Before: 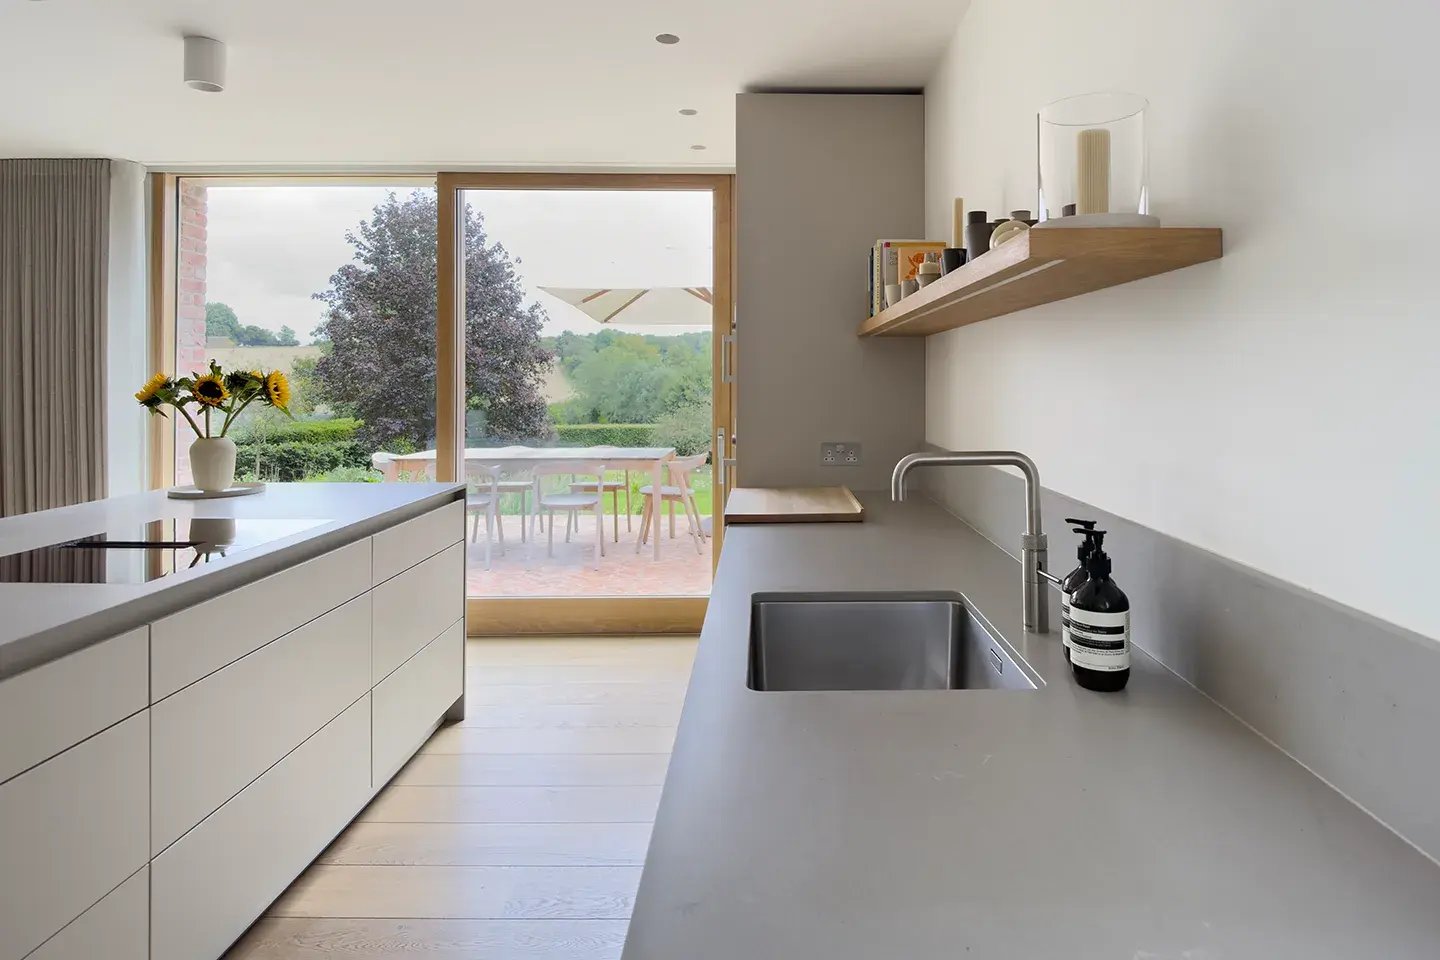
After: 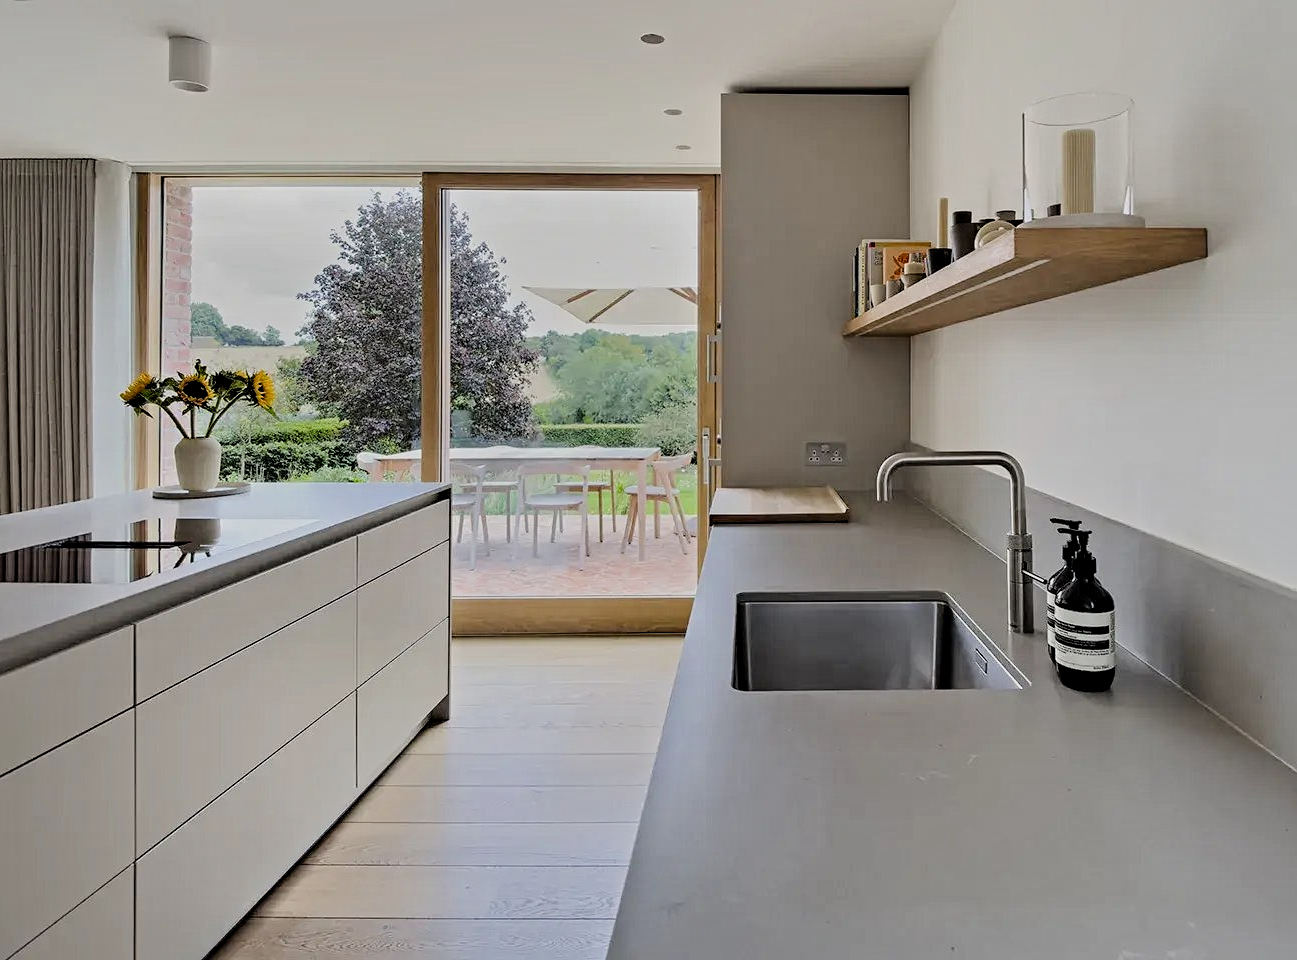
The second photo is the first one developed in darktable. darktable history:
filmic rgb: hardness 4.17
contrast equalizer: octaves 7, y [[0.5, 0.542, 0.583, 0.625, 0.667, 0.708], [0.5 ×6], [0.5 ×6], [0 ×6], [0 ×6]]
shadows and highlights: shadows -20, white point adjustment -2, highlights -35
exposure: compensate highlight preservation false
crop and rotate: left 1.088%, right 8.807%
